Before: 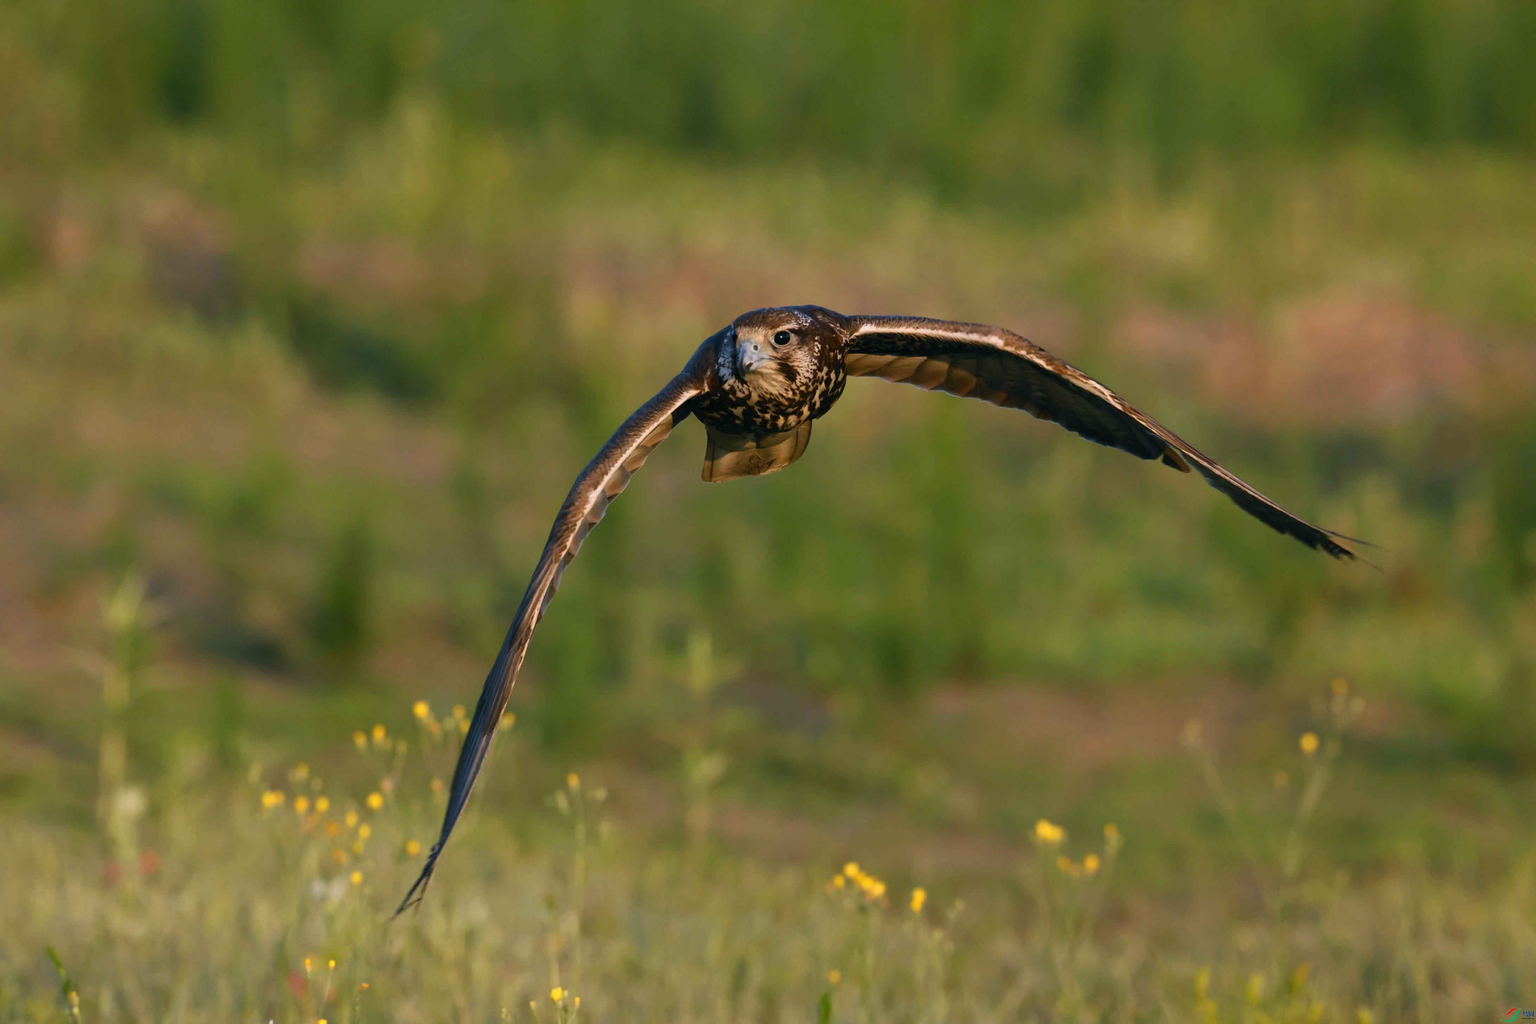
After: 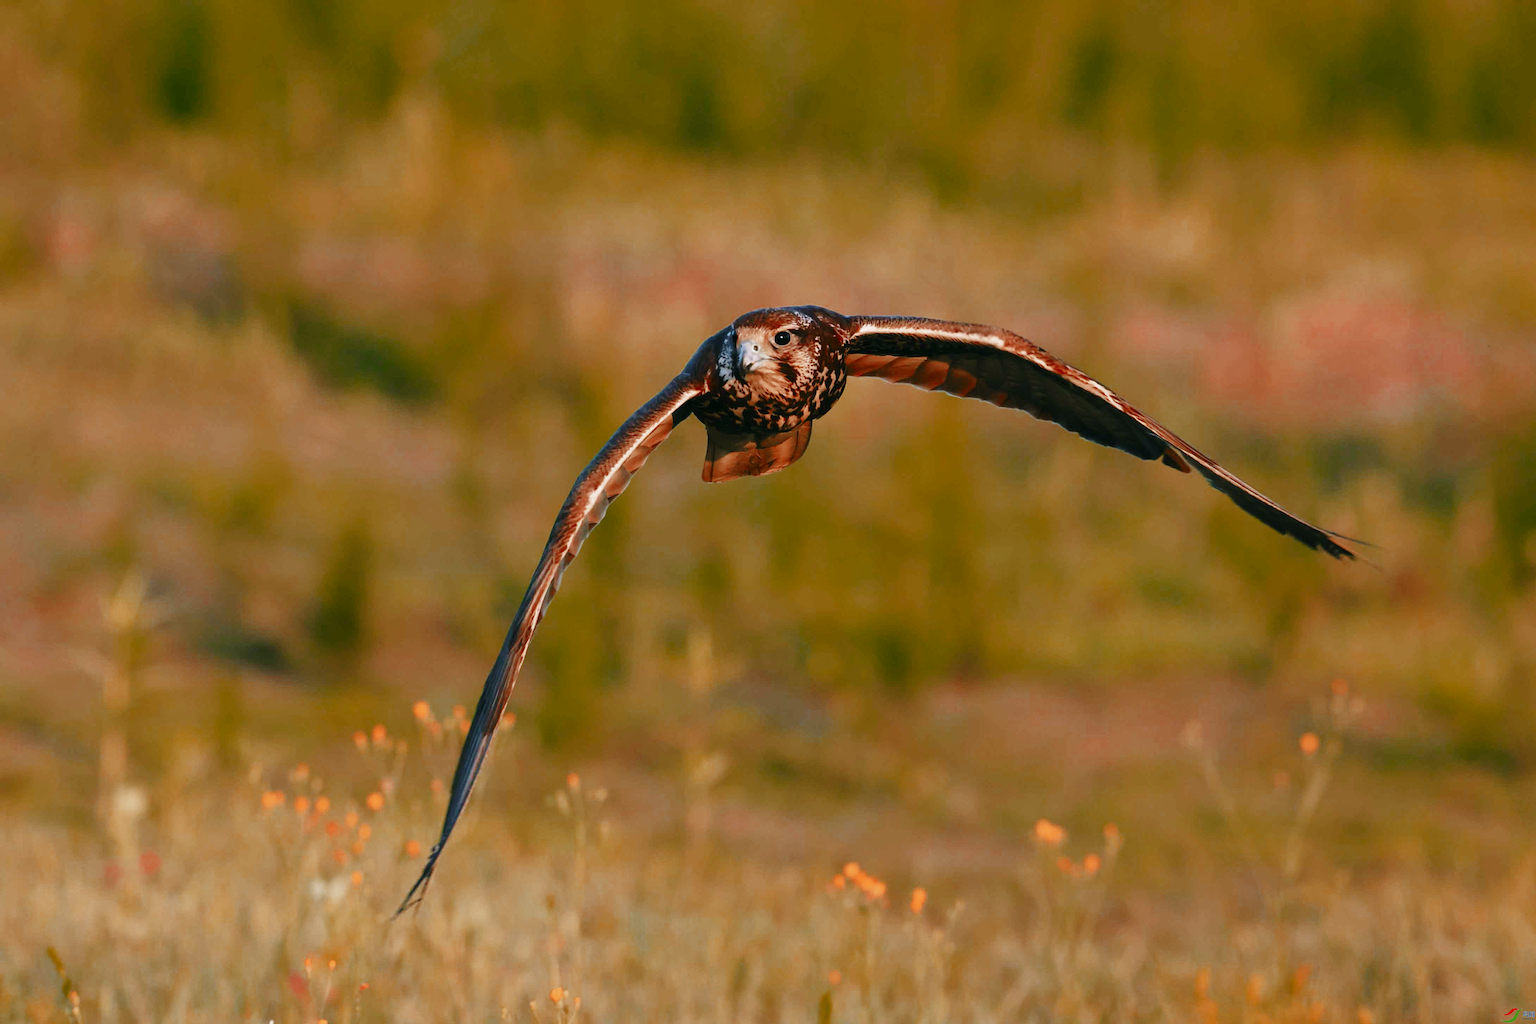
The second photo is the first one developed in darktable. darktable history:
color zones: curves: ch0 [(0, 0.299) (0.25, 0.383) (0.456, 0.352) (0.736, 0.571)]; ch1 [(0, 0.63) (0.151, 0.568) (0.254, 0.416) (0.47, 0.558) (0.732, 0.37) (0.909, 0.492)]; ch2 [(0.004, 0.604) (0.158, 0.443) (0.257, 0.403) (0.761, 0.468)]
base curve: curves: ch0 [(0, 0) (0.028, 0.03) (0.121, 0.232) (0.46, 0.748) (0.859, 0.968) (1, 1)], preserve colors none
color balance: mode lift, gamma, gain (sRGB), lift [1, 0.99, 1.01, 0.992], gamma [1, 1.037, 0.974, 0.963]
